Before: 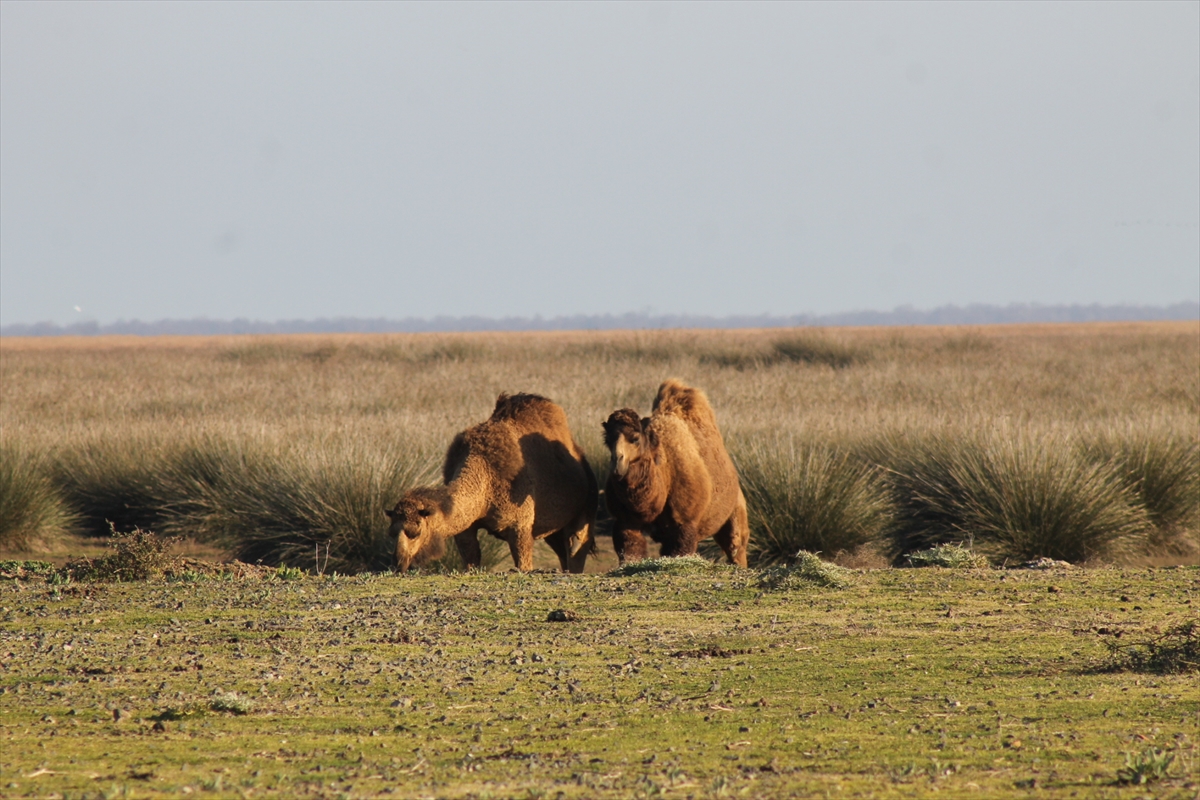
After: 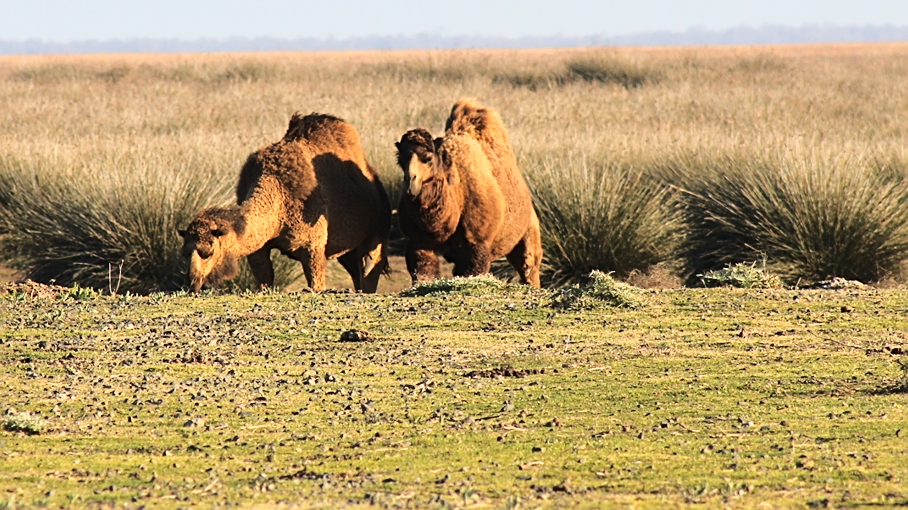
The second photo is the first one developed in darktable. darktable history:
tone equalizer: on, module defaults
sharpen: on, module defaults
crop and rotate: left 17.299%, top 35.115%, right 7.015%, bottom 1.024%
base curve: curves: ch0 [(0, 0) (0.028, 0.03) (0.121, 0.232) (0.46, 0.748) (0.859, 0.968) (1, 1)]
